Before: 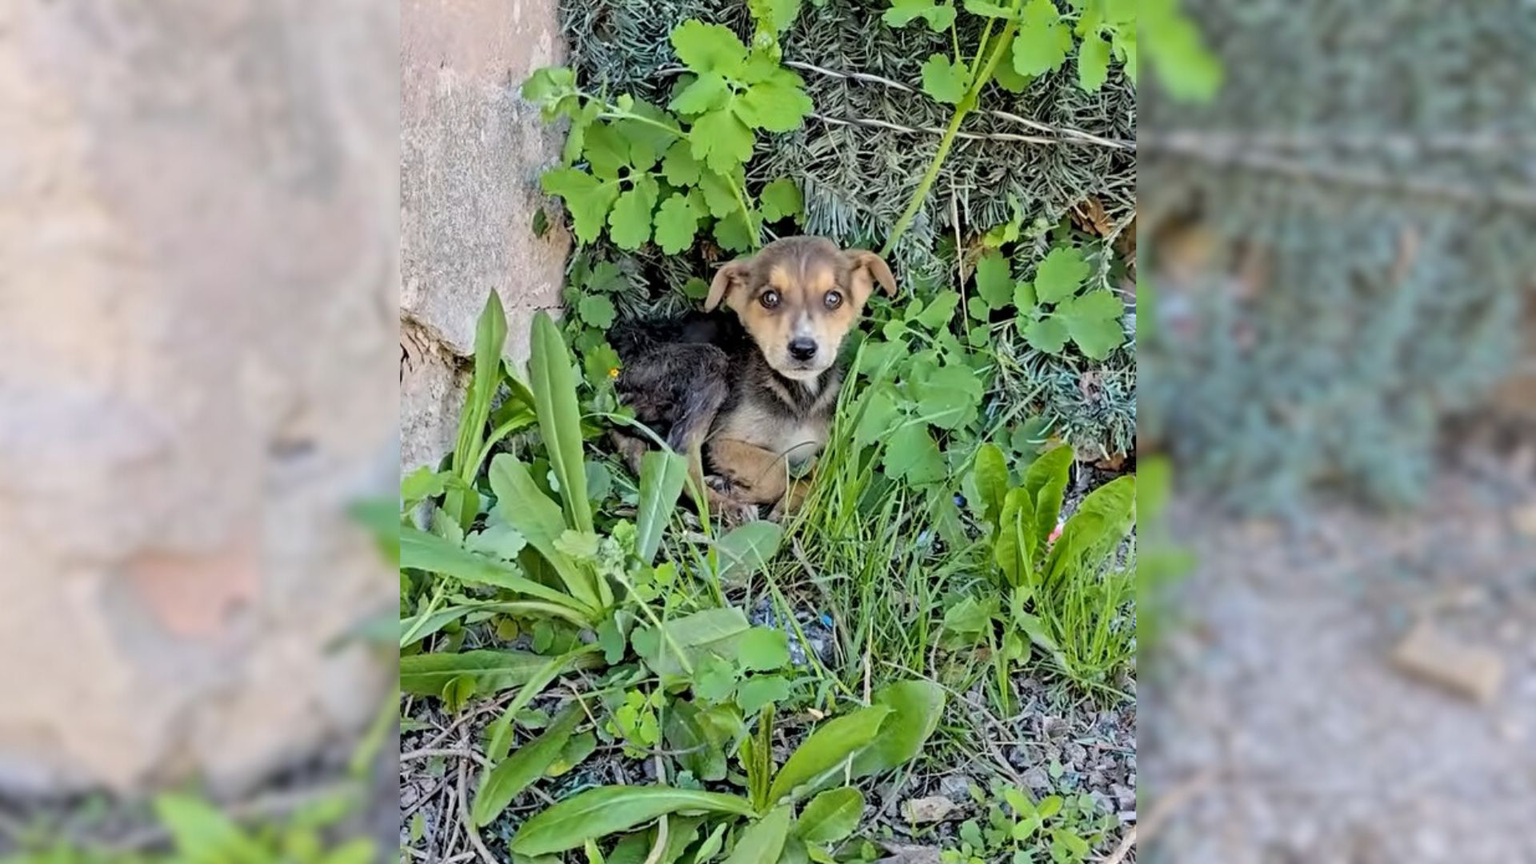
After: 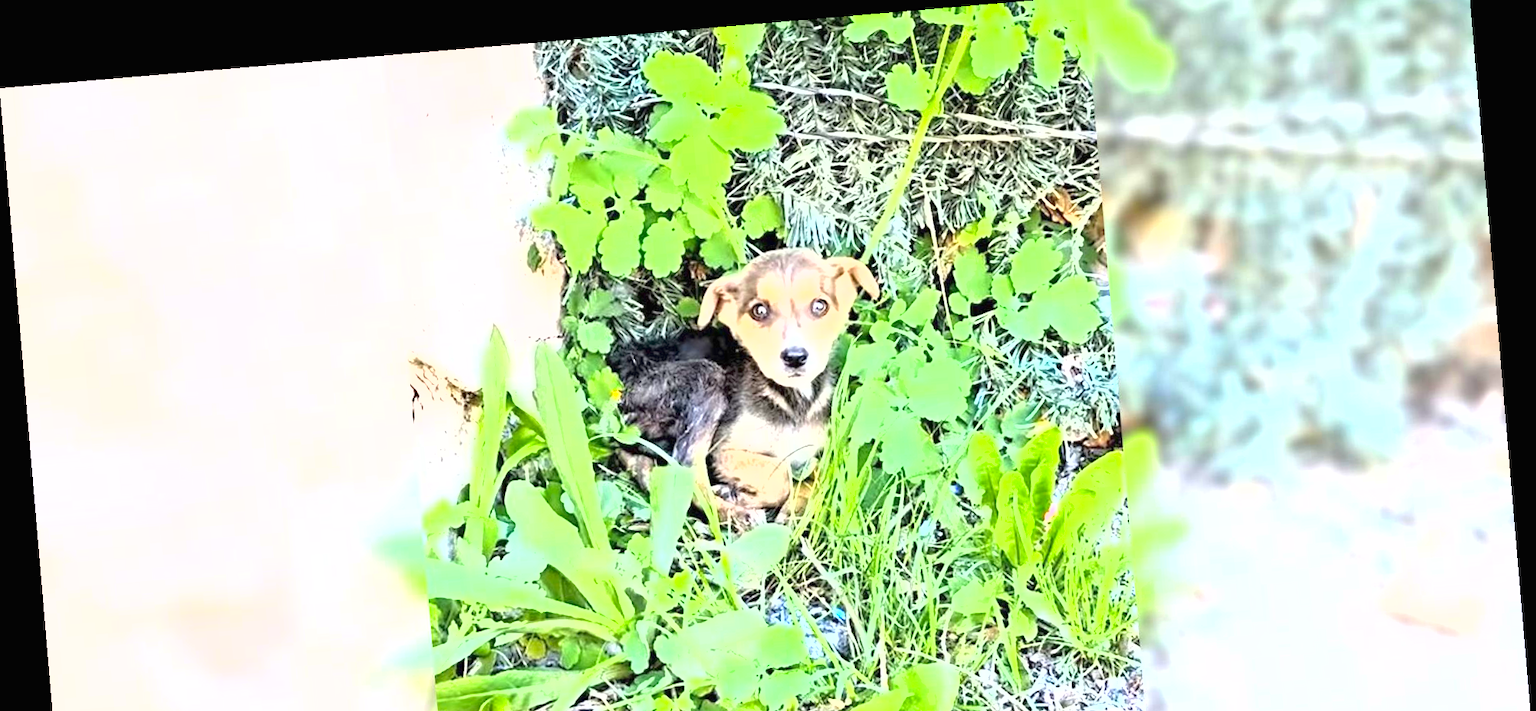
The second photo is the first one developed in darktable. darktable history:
exposure: black level correction 0, exposure 2 EV, compensate highlight preservation false
crop: top 3.857%, bottom 21.132%
contrast brightness saturation: contrast 0.04, saturation 0.07
rotate and perspective: rotation -4.86°, automatic cropping off
shadows and highlights: radius 125.46, shadows 21.19, highlights -21.19, low approximation 0.01
